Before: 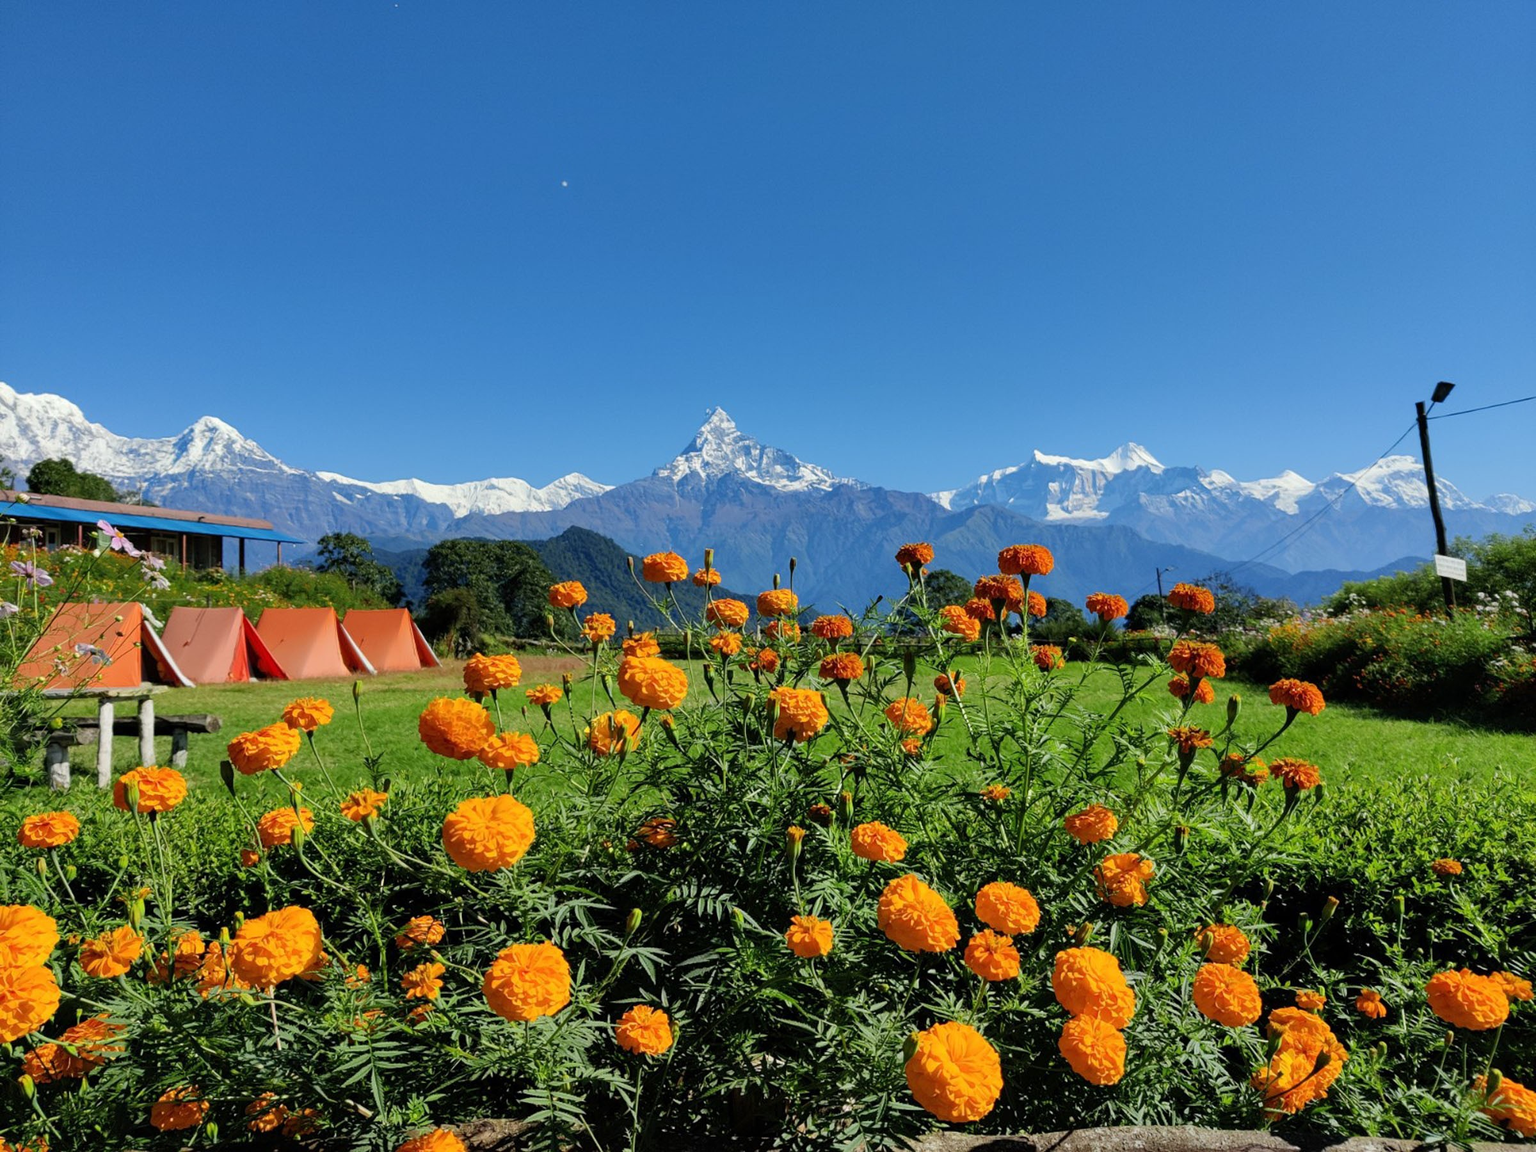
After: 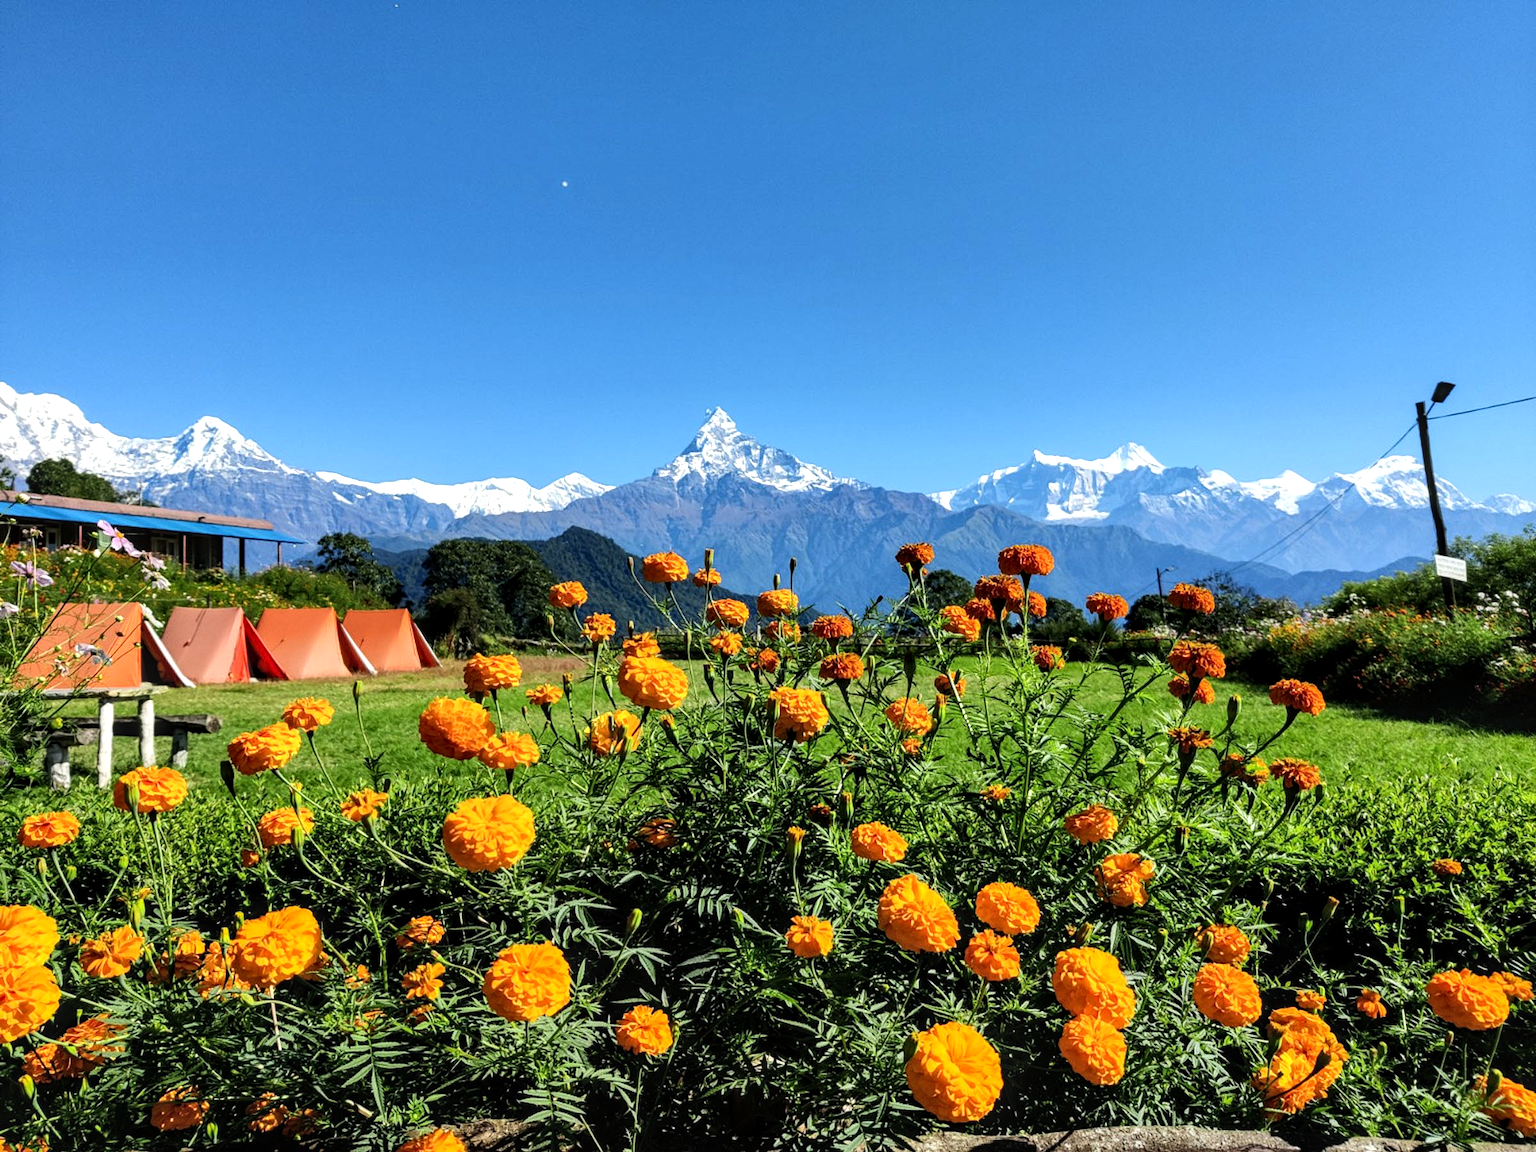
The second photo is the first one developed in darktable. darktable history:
contrast brightness saturation: contrast 0.05
local contrast: on, module defaults
tone equalizer: -8 EV -0.75 EV, -7 EV -0.7 EV, -6 EV -0.6 EV, -5 EV -0.4 EV, -3 EV 0.4 EV, -2 EV 0.6 EV, -1 EV 0.7 EV, +0 EV 0.75 EV, edges refinement/feathering 500, mask exposure compensation -1.57 EV, preserve details no
